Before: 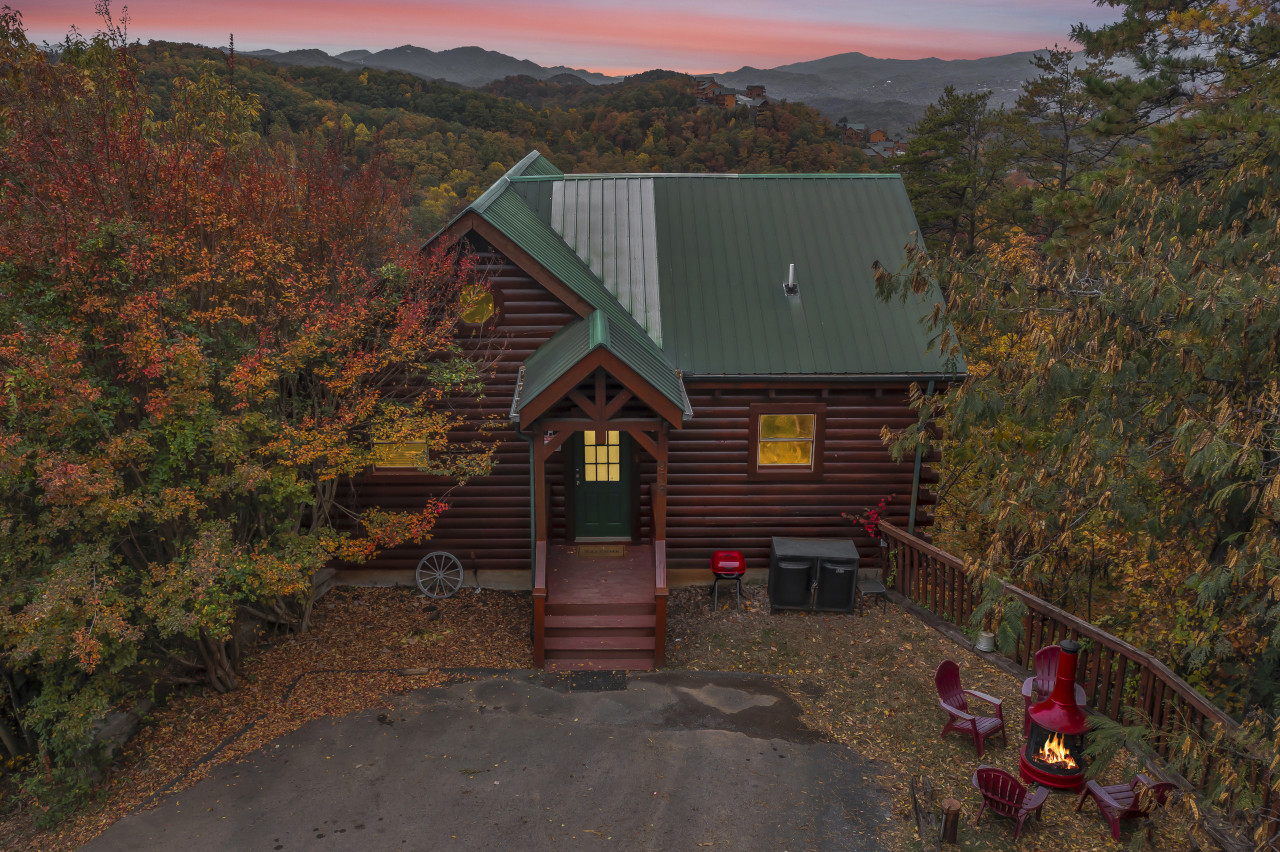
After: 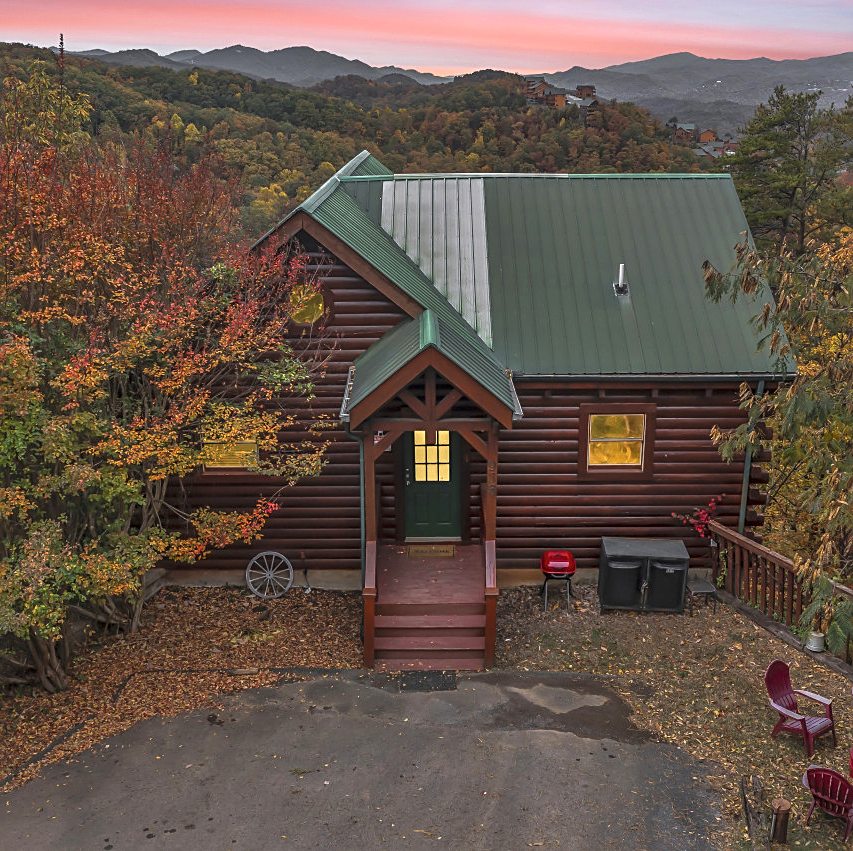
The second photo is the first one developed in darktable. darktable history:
crop and rotate: left 13.342%, right 19.991%
sharpen: on, module defaults
exposure: black level correction 0, exposure 0.7 EV, compensate exposure bias true, compensate highlight preservation false
contrast brightness saturation: saturation -0.05
tone equalizer: on, module defaults
